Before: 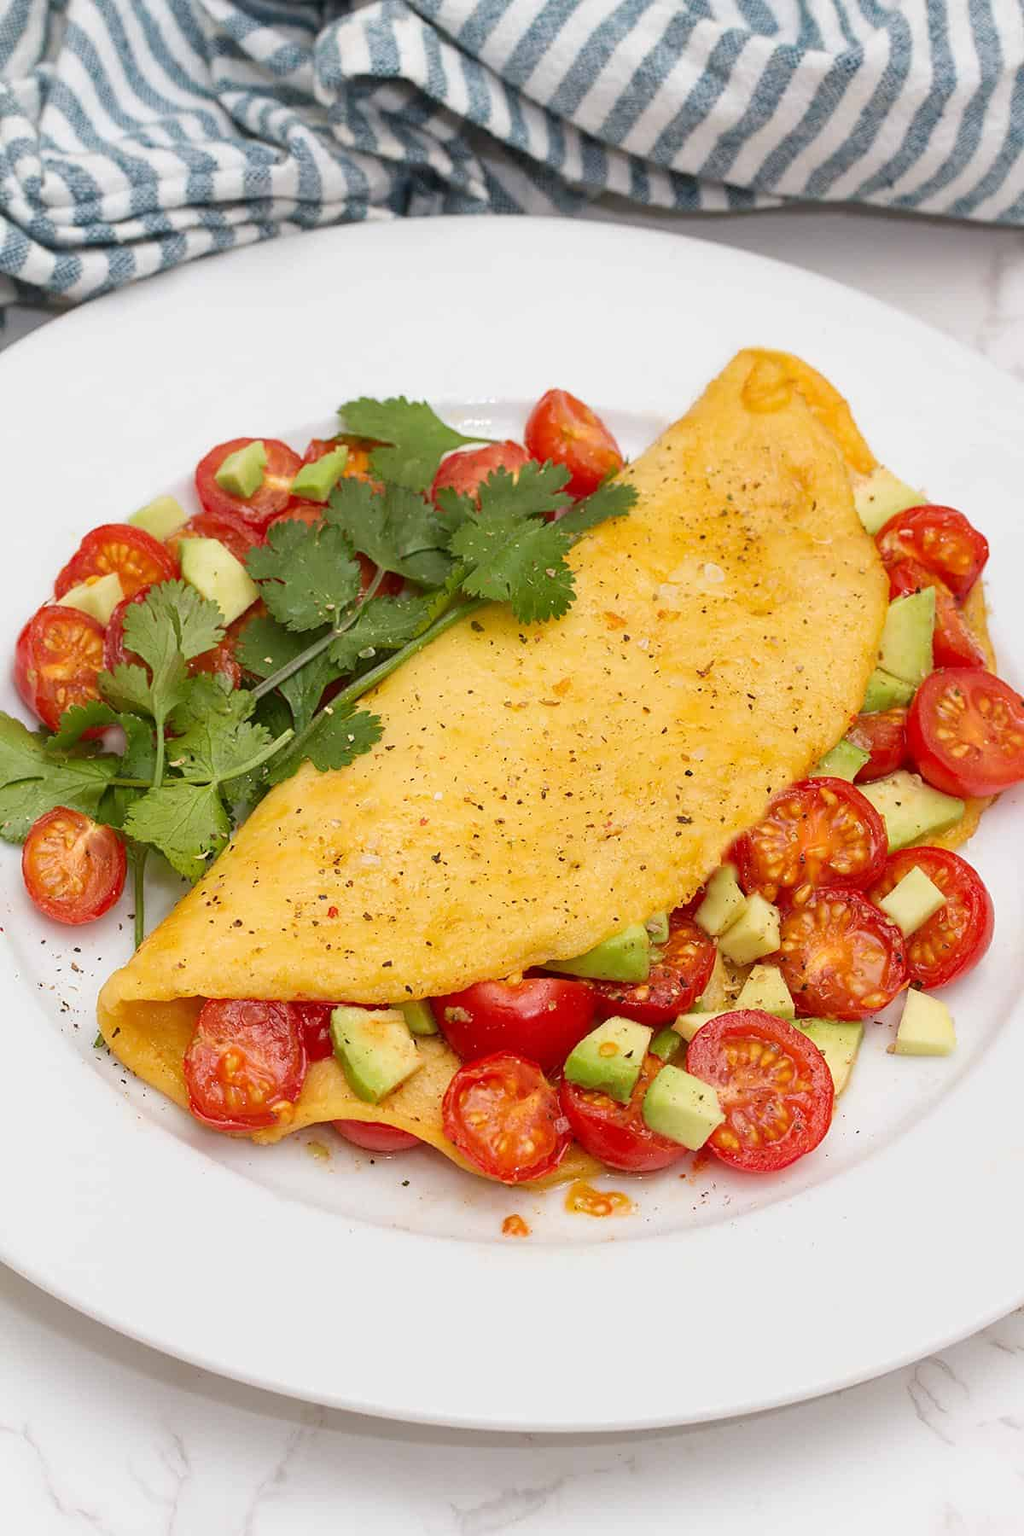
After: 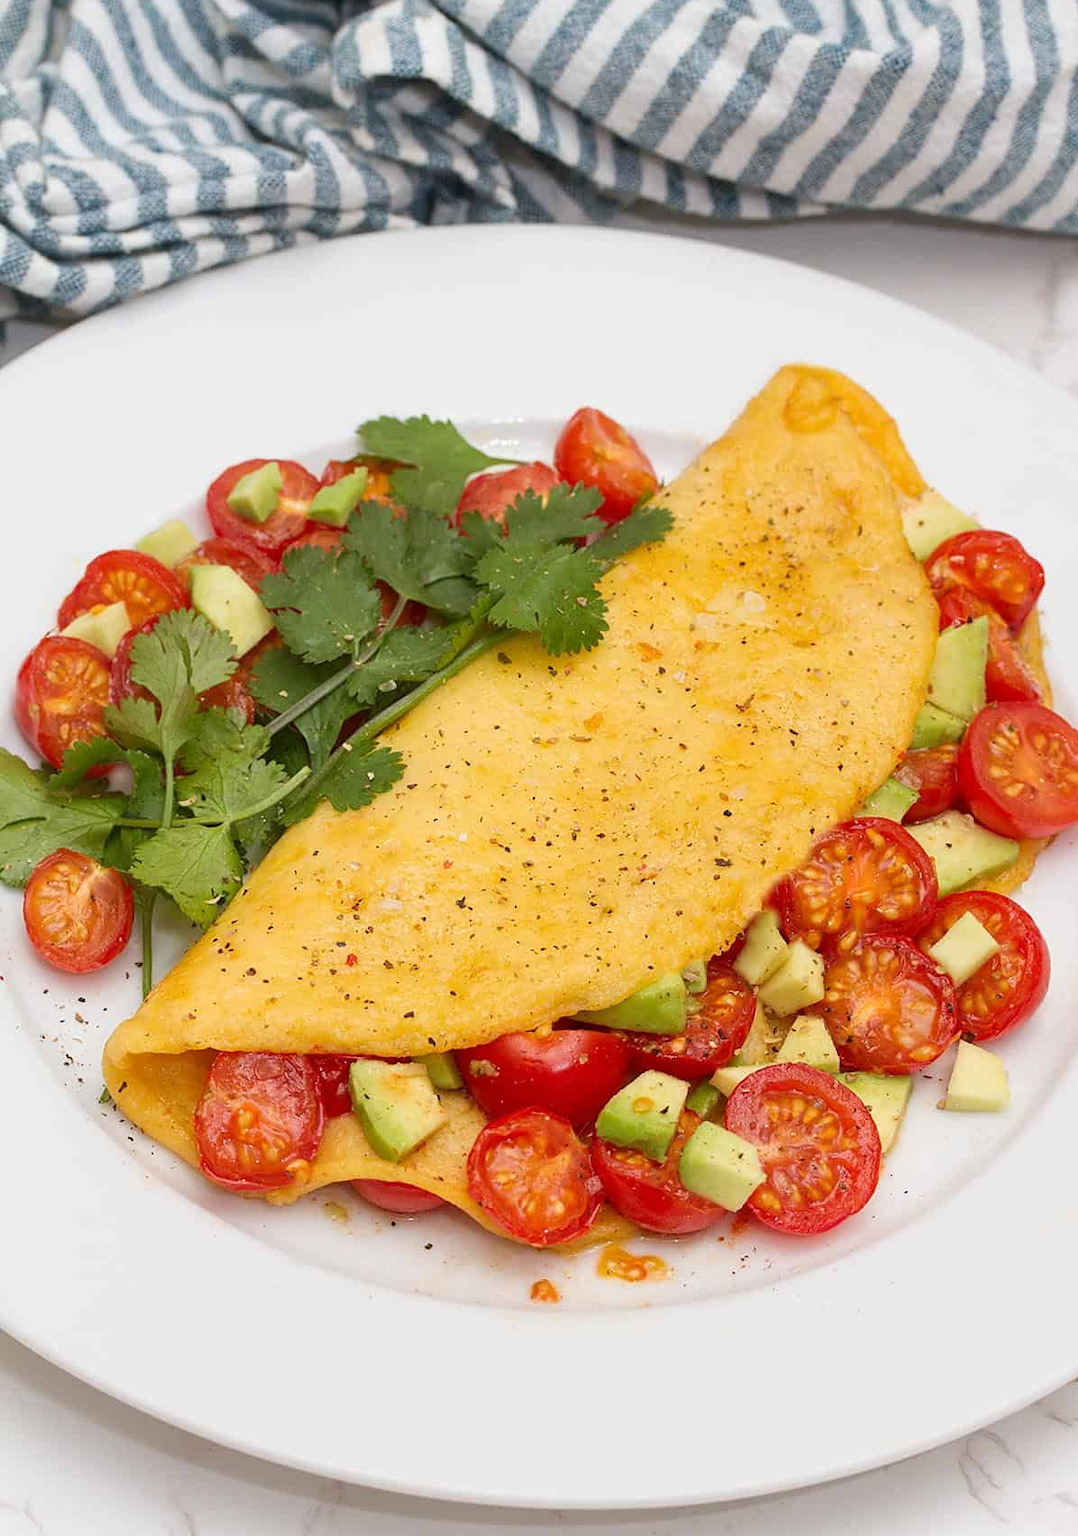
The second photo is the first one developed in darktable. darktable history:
tone equalizer: on, module defaults
crop: top 0.26%, right 0.259%, bottom 5.03%
